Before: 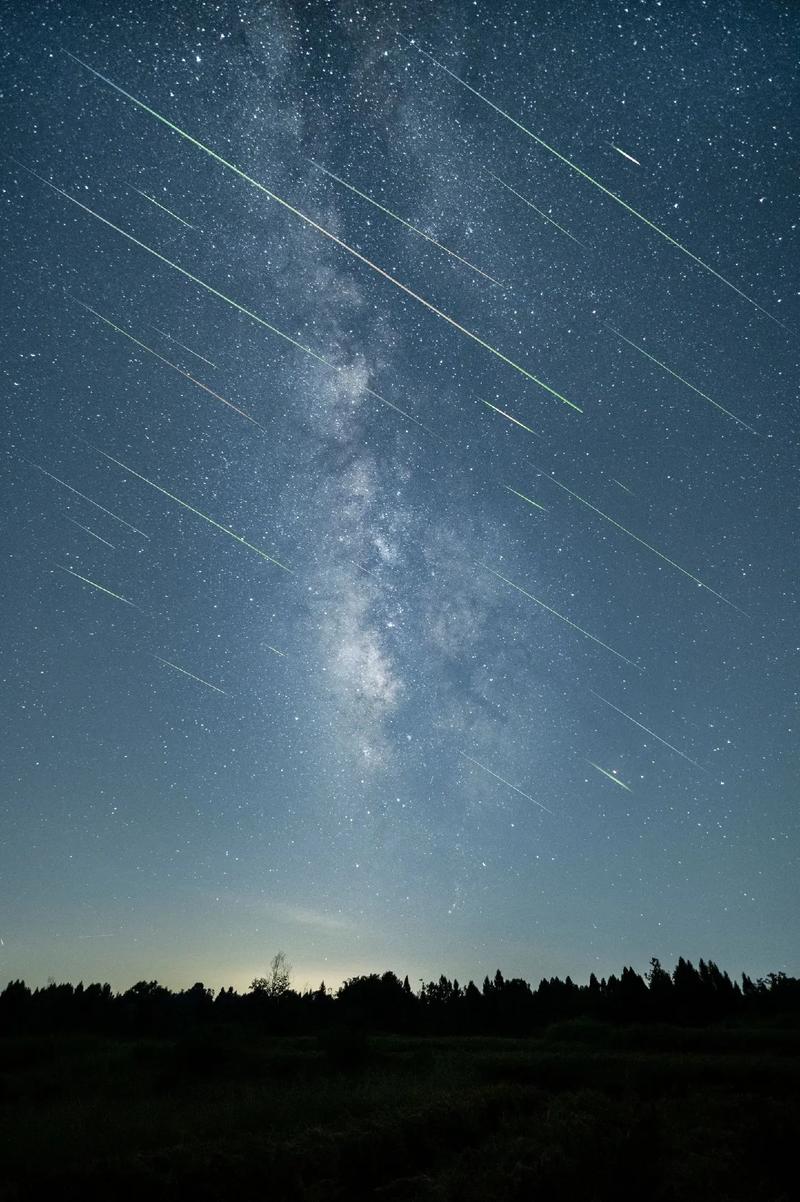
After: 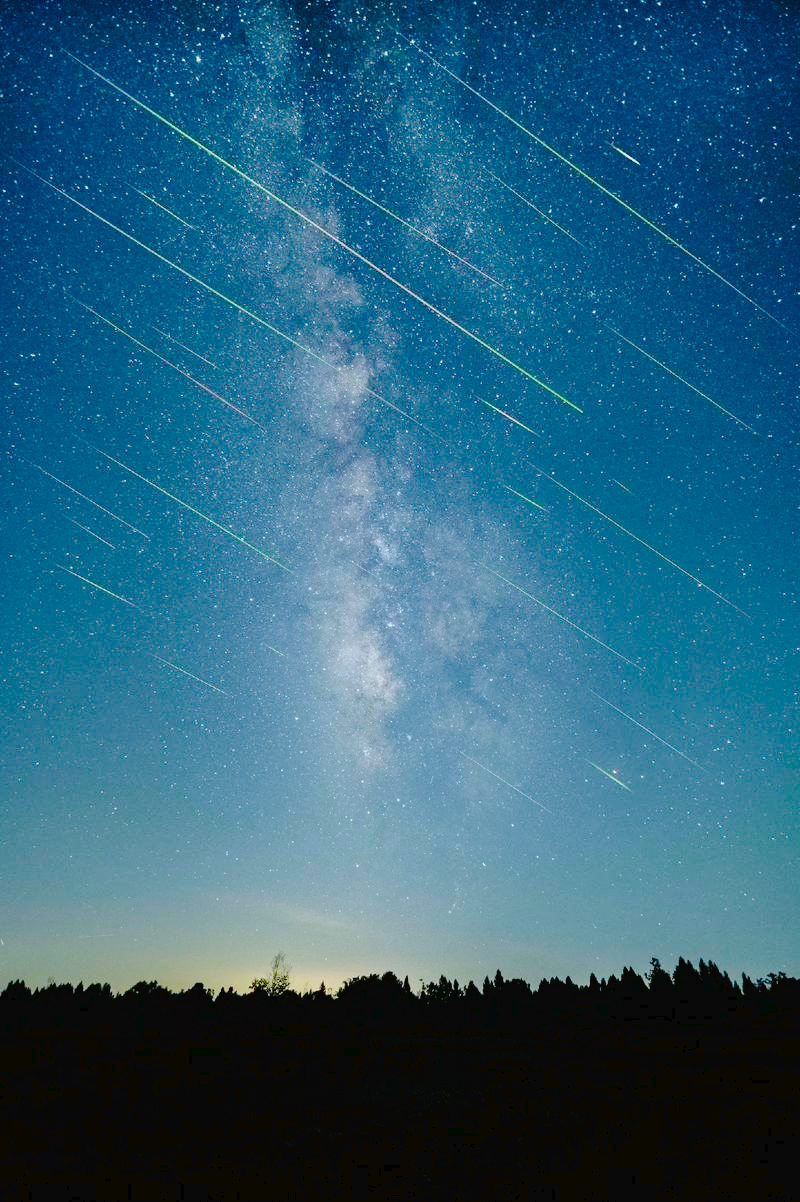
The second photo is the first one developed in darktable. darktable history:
color balance: input saturation 134.34%, contrast -10.04%, contrast fulcrum 19.67%, output saturation 133.51%
tone curve: curves: ch0 [(0, 0) (0.003, 0.026) (0.011, 0.025) (0.025, 0.022) (0.044, 0.022) (0.069, 0.028) (0.1, 0.041) (0.136, 0.062) (0.177, 0.103) (0.224, 0.167) (0.277, 0.242) (0.335, 0.343) (0.399, 0.452) (0.468, 0.539) (0.543, 0.614) (0.623, 0.683) (0.709, 0.749) (0.801, 0.827) (0.898, 0.918) (1, 1)], preserve colors none
